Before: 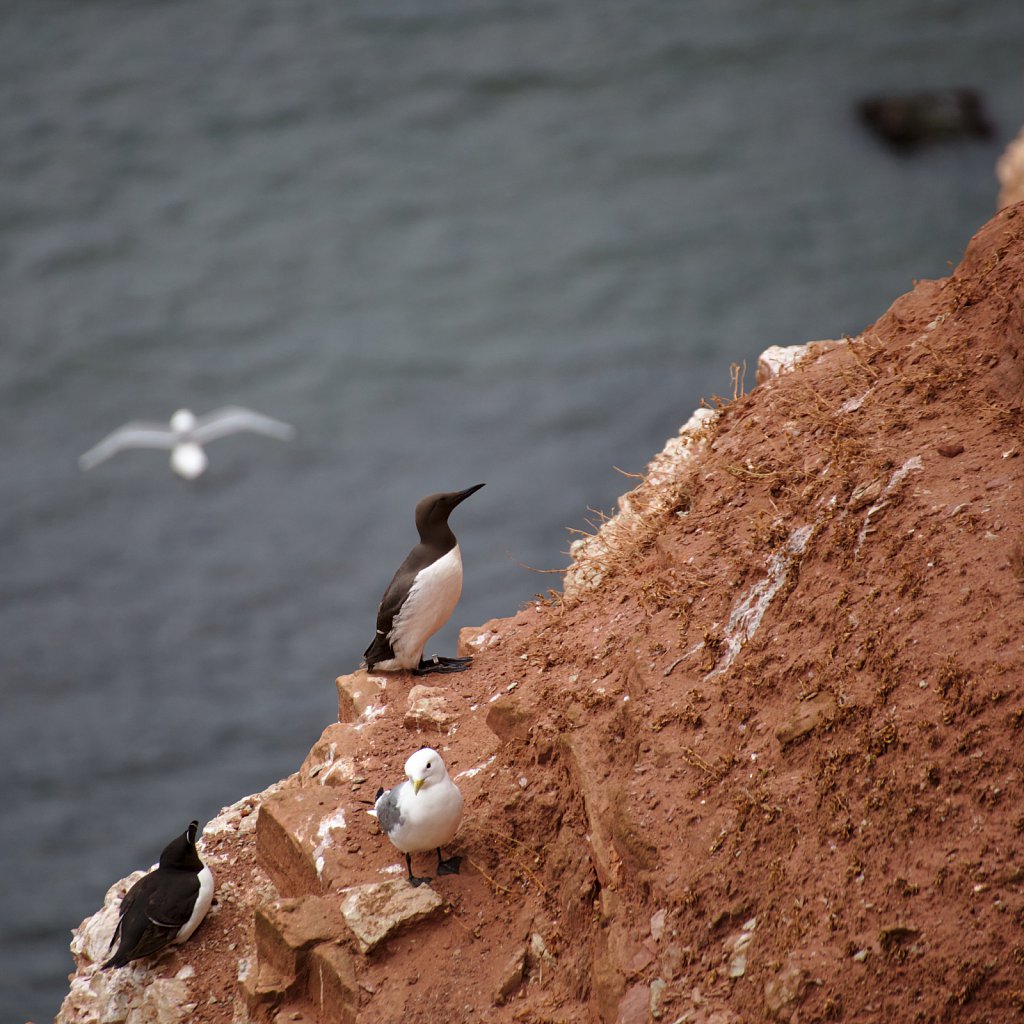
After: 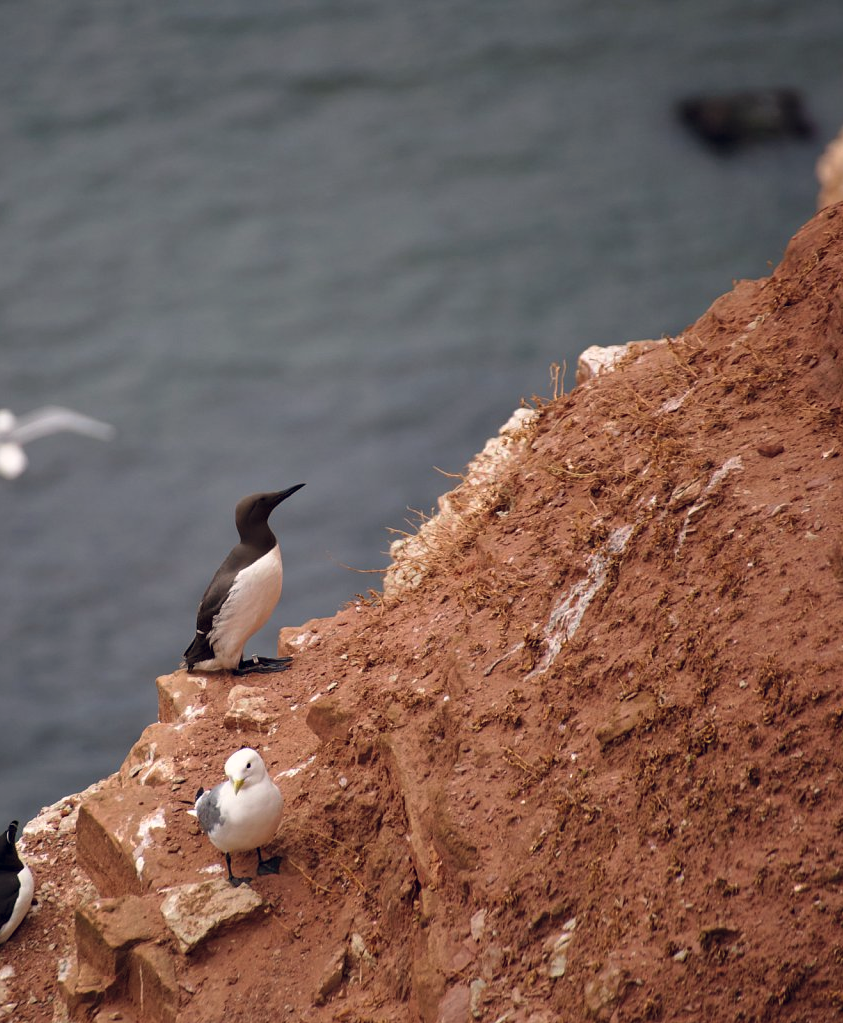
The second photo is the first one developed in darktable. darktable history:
color balance rgb: shadows lift › hue 87.51°, highlights gain › chroma 1.62%, highlights gain › hue 55.1°, global offset › chroma 0.06%, global offset › hue 253.66°, linear chroma grading › global chroma 0.5%
crop: left 17.582%, bottom 0.031%
